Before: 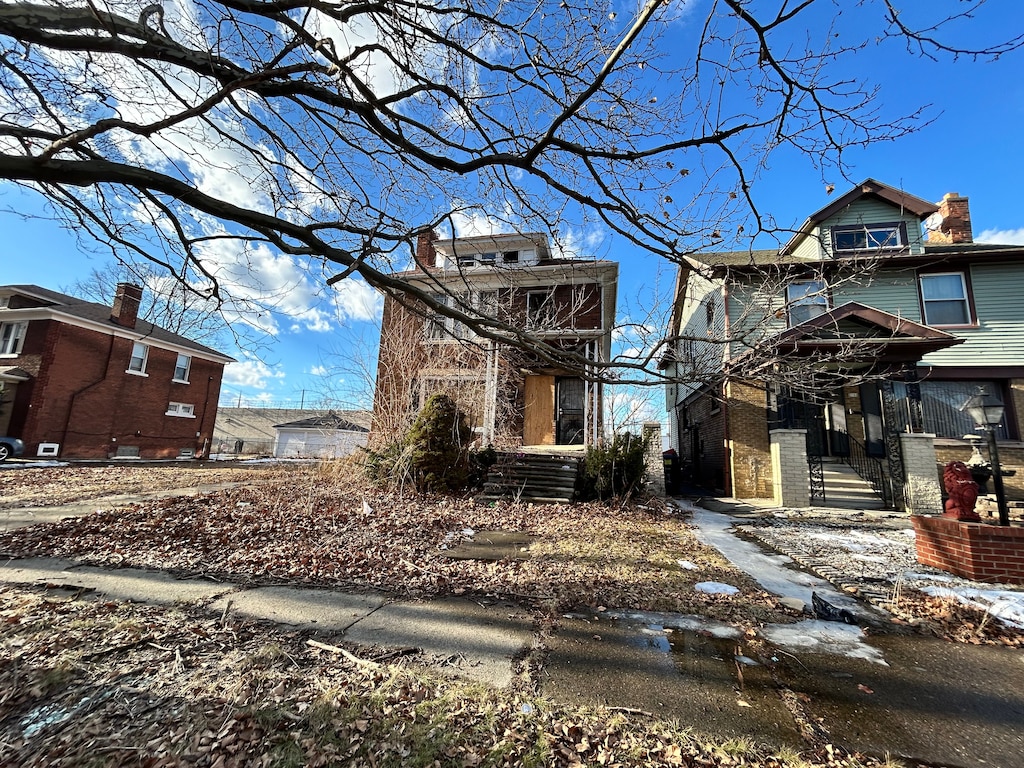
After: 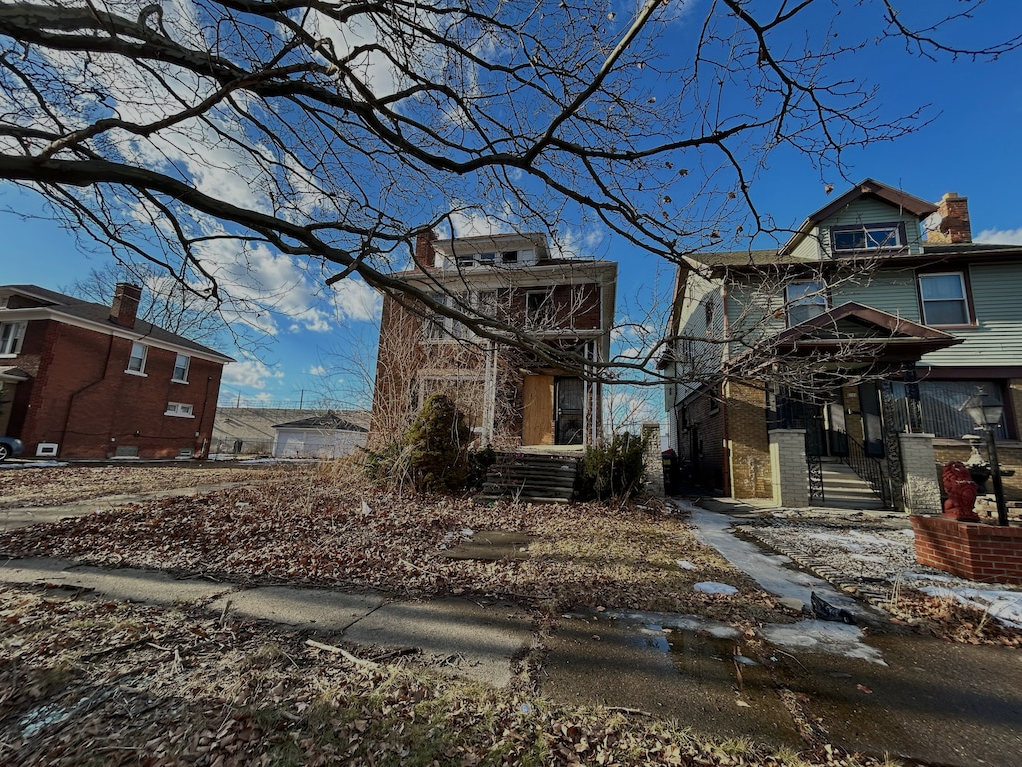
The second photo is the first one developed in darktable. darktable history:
crop and rotate: left 0.135%, bottom 0.013%
exposure: exposure -0.586 EV, compensate exposure bias true, compensate highlight preservation false
tone equalizer: -8 EV 0.26 EV, -7 EV 0.418 EV, -6 EV 0.453 EV, -5 EV 0.262 EV, -3 EV -0.263 EV, -2 EV -0.407 EV, -1 EV -0.419 EV, +0 EV -0.277 EV
